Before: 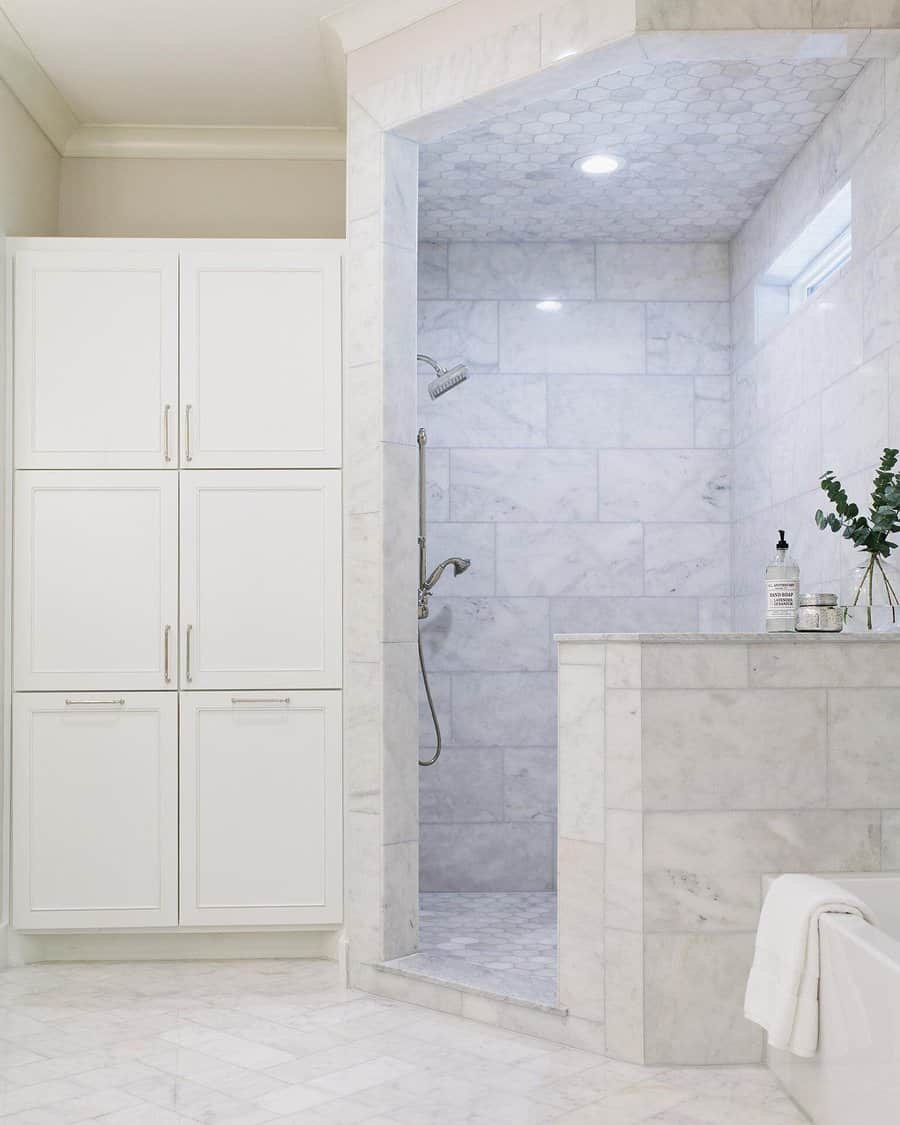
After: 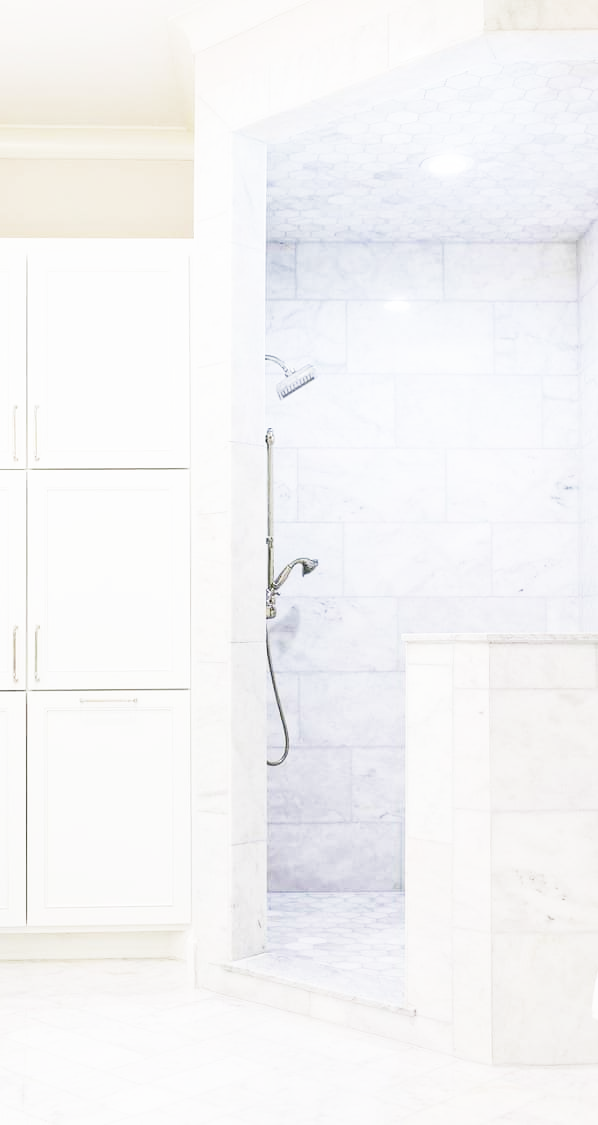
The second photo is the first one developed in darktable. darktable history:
crop: left 16.907%, right 16.605%
base curve: curves: ch0 [(0, 0) (0.012, 0.01) (0.073, 0.168) (0.31, 0.711) (0.645, 0.957) (1, 1)], preserve colors none
